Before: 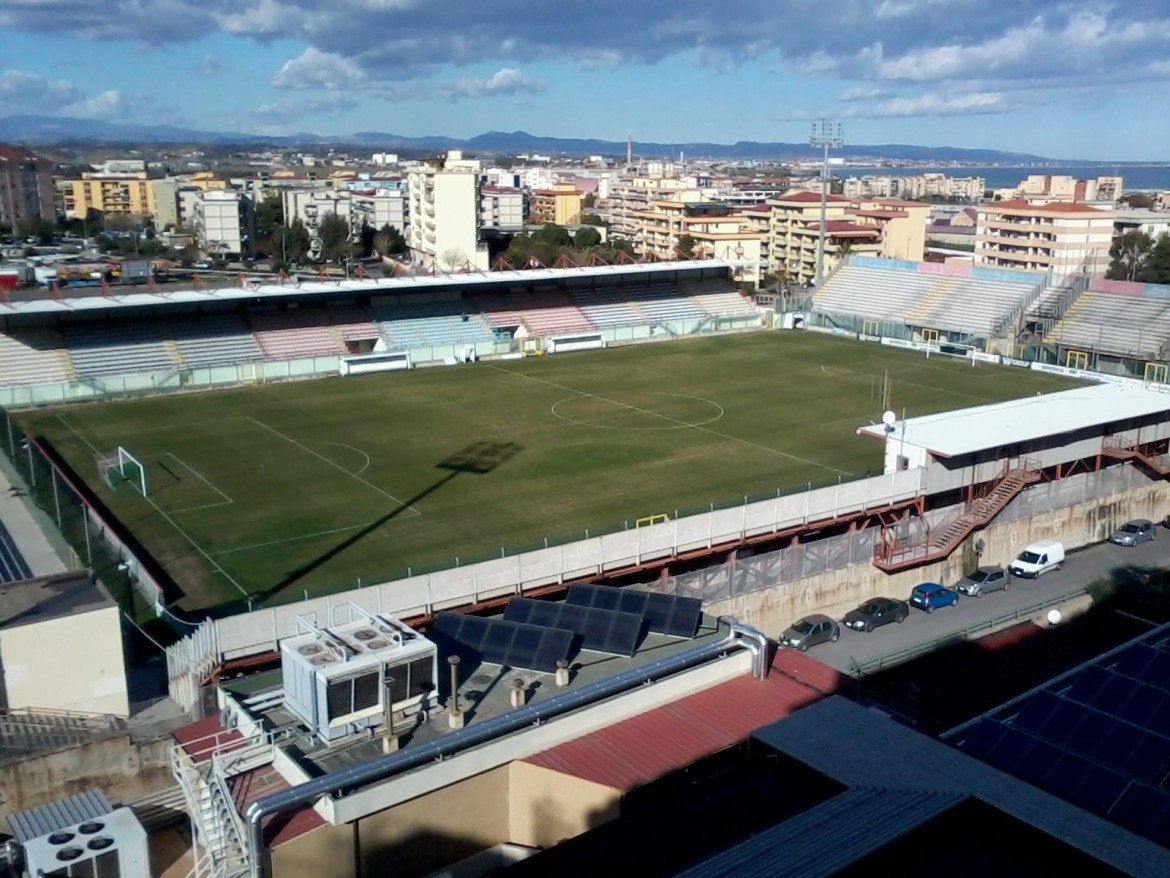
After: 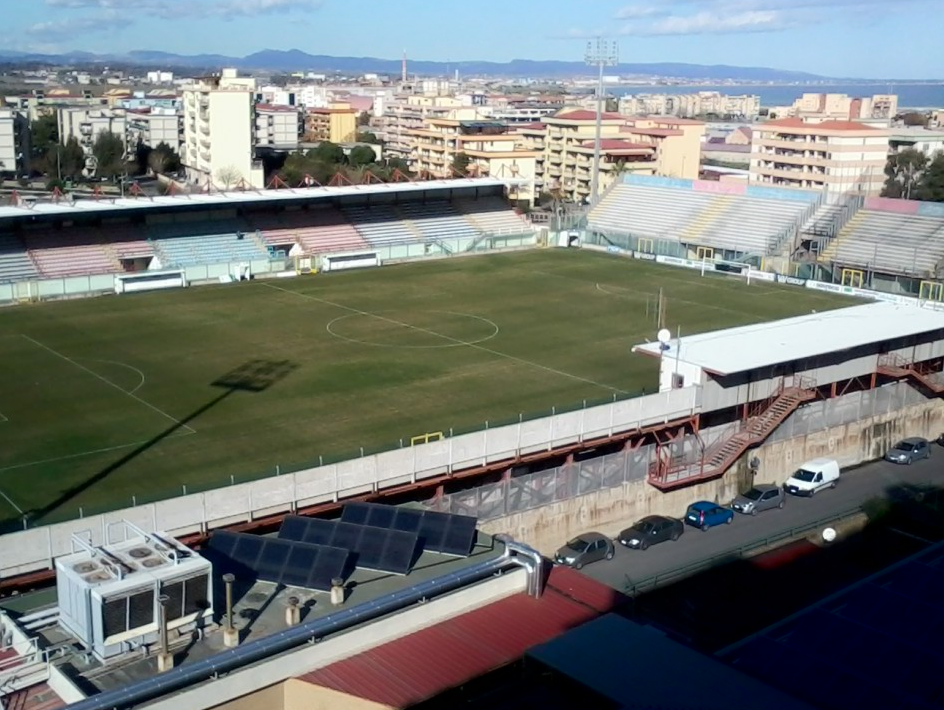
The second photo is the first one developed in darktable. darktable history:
shadows and highlights: shadows -89.46, highlights 89.76, soften with gaussian
crop: left 19.27%, top 9.369%, right 0%, bottom 9.749%
